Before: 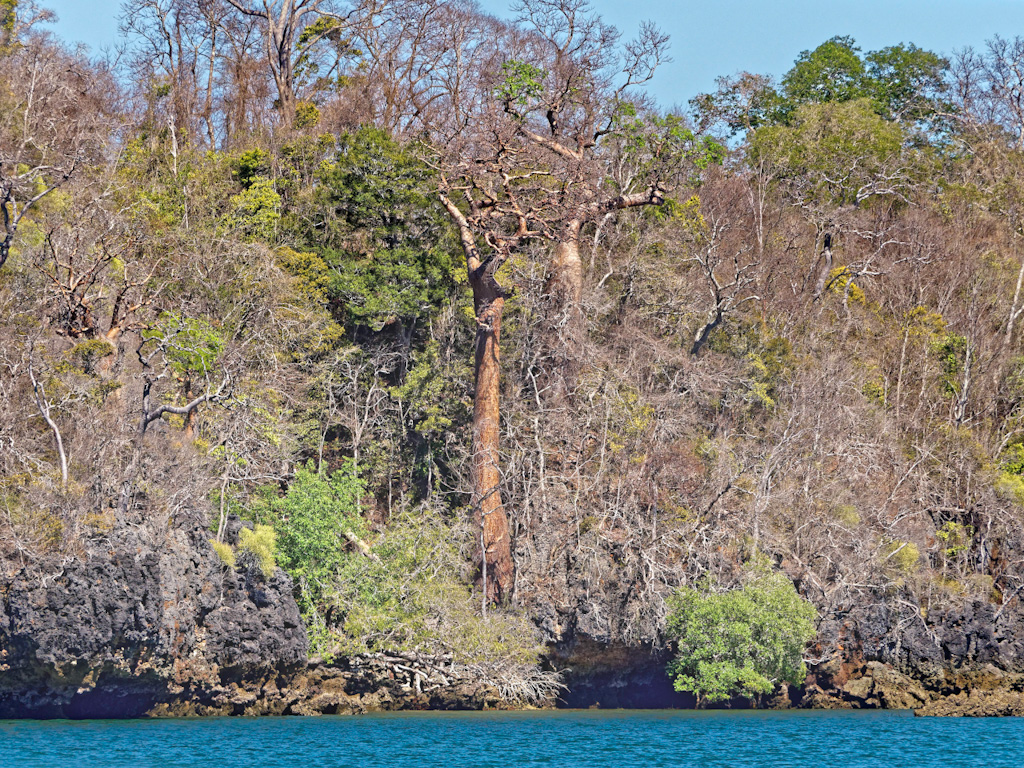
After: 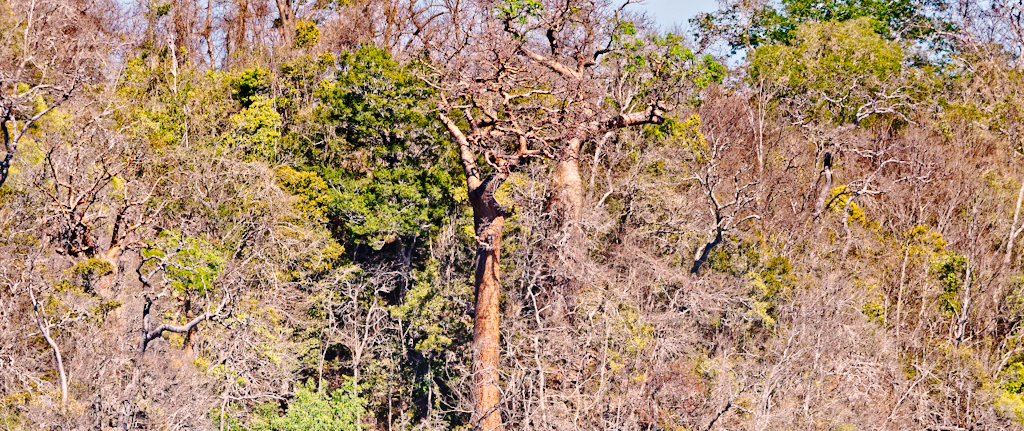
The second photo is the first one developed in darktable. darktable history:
crop and rotate: top 10.605%, bottom 33.274%
color correction: highlights a* 7.34, highlights b* 4.37
tone curve: curves: ch0 [(0, 0) (0.003, 0.001) (0.011, 0.006) (0.025, 0.012) (0.044, 0.018) (0.069, 0.025) (0.1, 0.045) (0.136, 0.074) (0.177, 0.124) (0.224, 0.196) (0.277, 0.289) (0.335, 0.396) (0.399, 0.495) (0.468, 0.585) (0.543, 0.663) (0.623, 0.728) (0.709, 0.808) (0.801, 0.87) (0.898, 0.932) (1, 1)], preserve colors none
contrast brightness saturation: contrast 0.13, brightness -0.05, saturation 0.16
